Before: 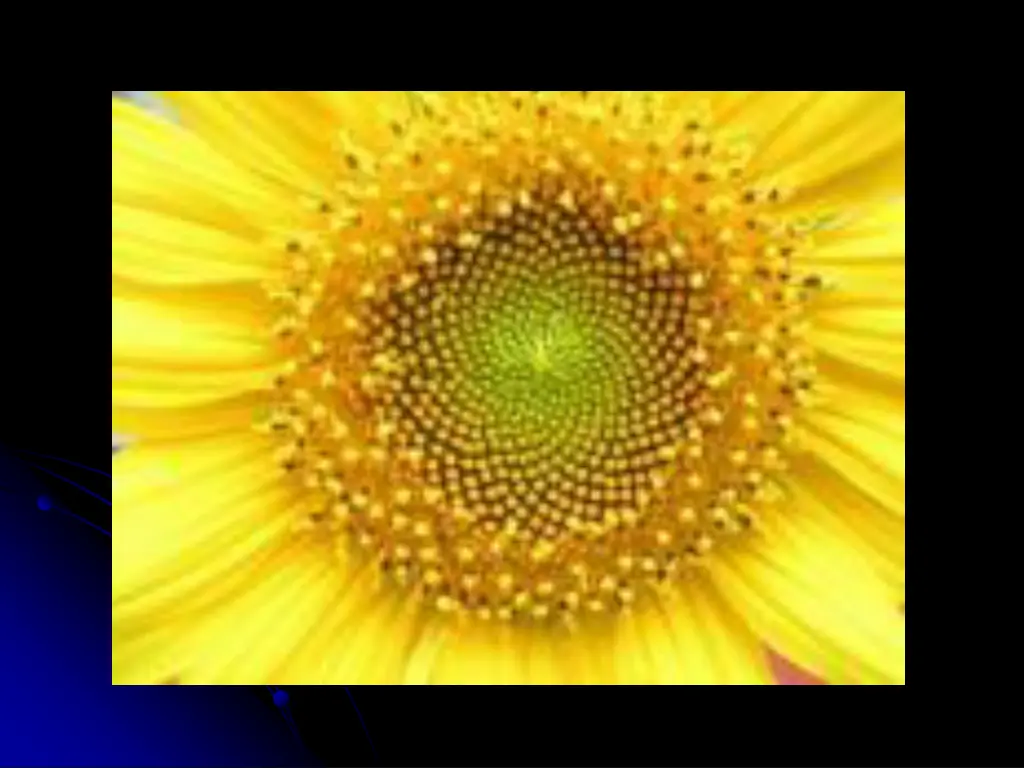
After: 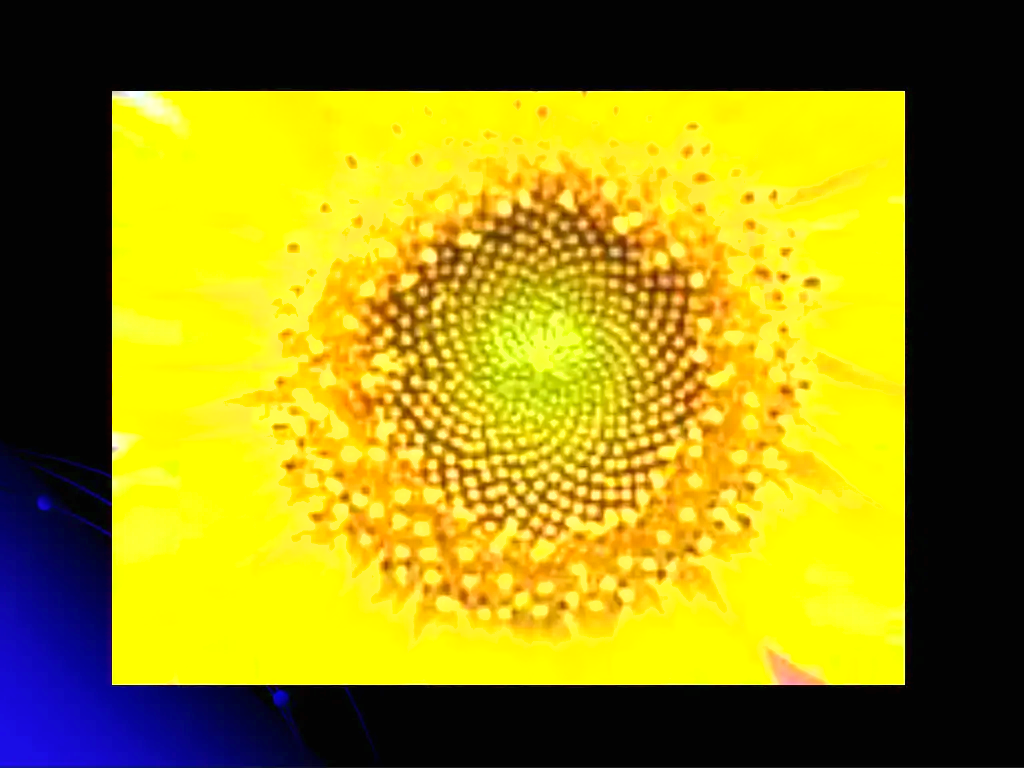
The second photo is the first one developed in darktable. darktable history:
shadows and highlights: shadows 29.22, highlights -29.02, low approximation 0.01, soften with gaussian
exposure: black level correction 0, exposure 1.187 EV, compensate highlight preservation false
